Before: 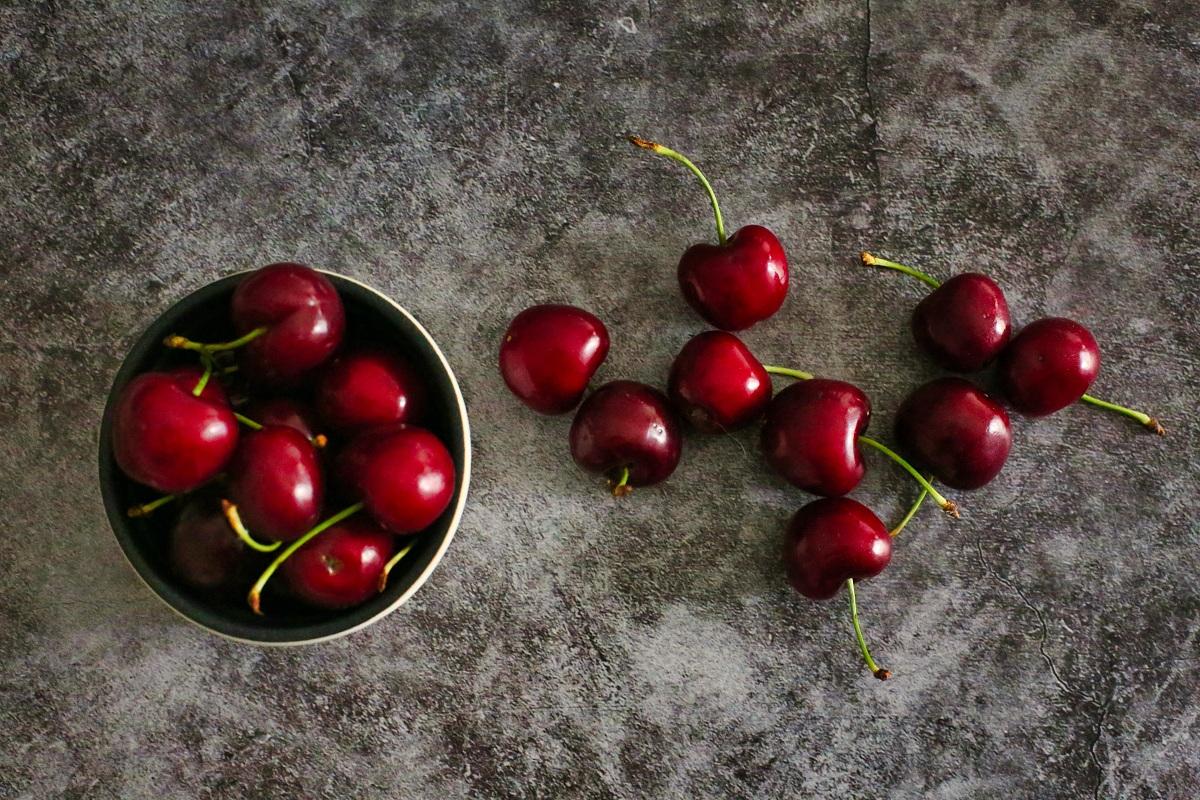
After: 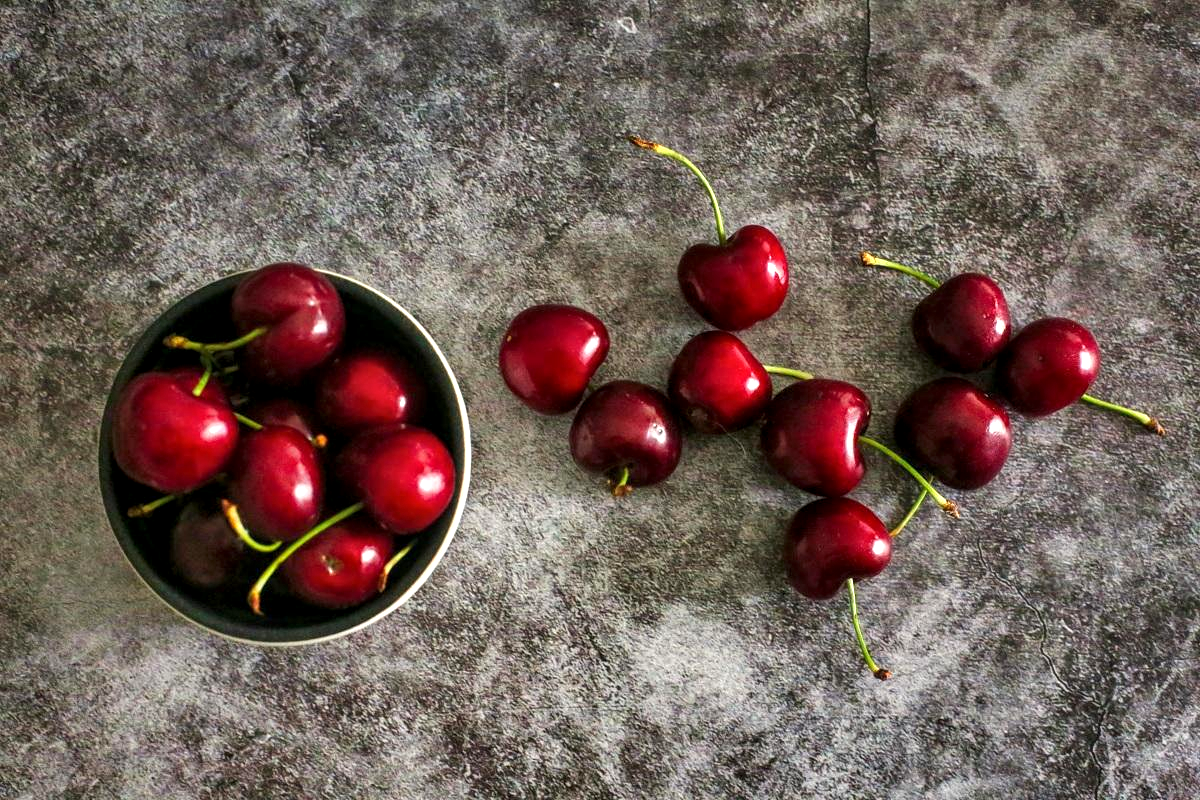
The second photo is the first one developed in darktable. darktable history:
local contrast: on, module defaults
exposure: exposure 0.655 EV, compensate highlight preservation false
